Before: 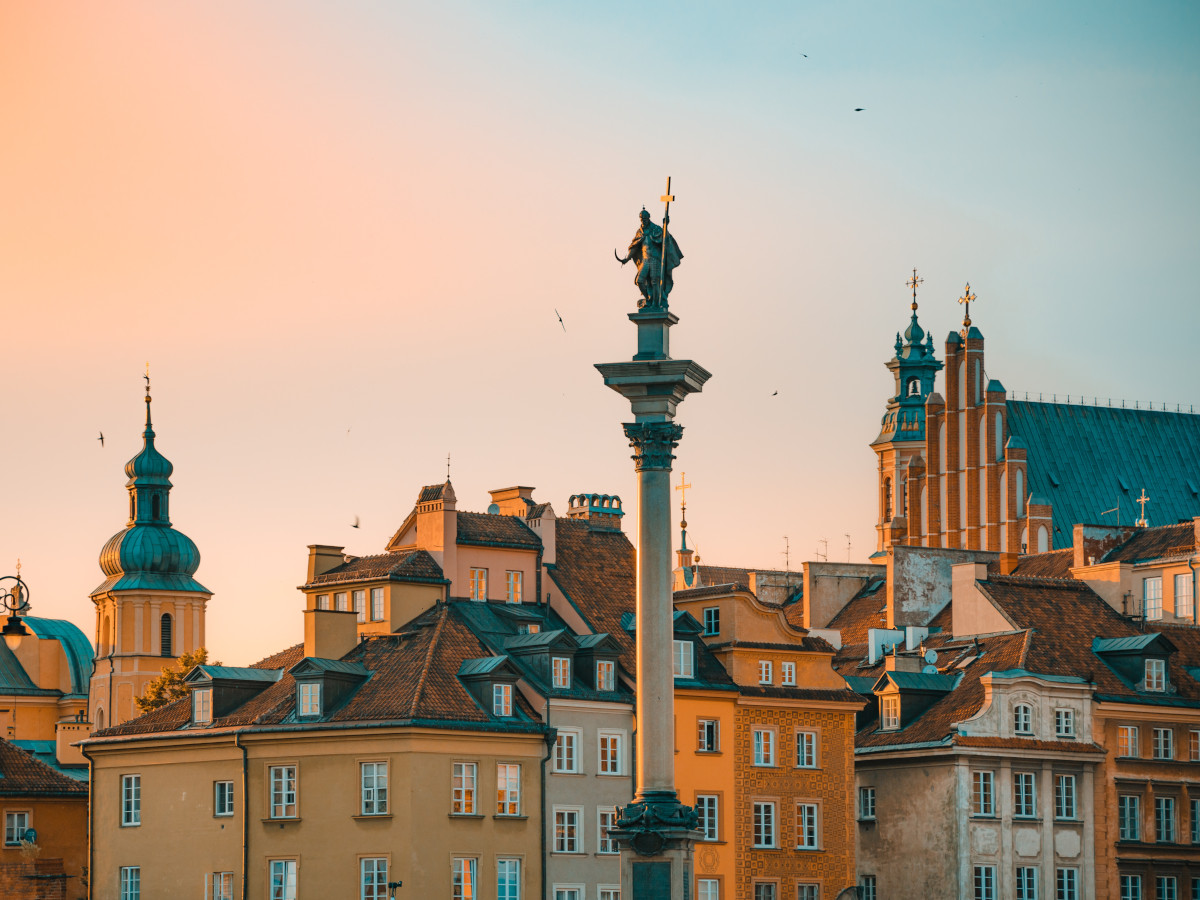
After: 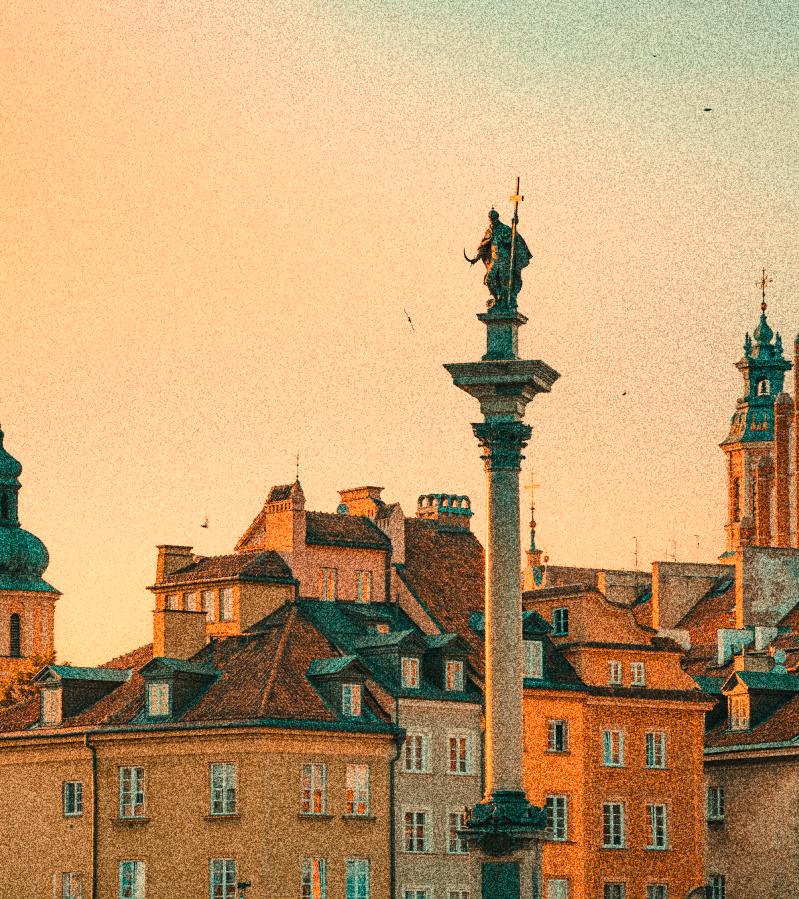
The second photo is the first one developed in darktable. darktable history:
white balance: red 1.138, green 0.996, blue 0.812
grain: coarseness 30.02 ISO, strength 100%
crop and rotate: left 12.648%, right 20.685%
